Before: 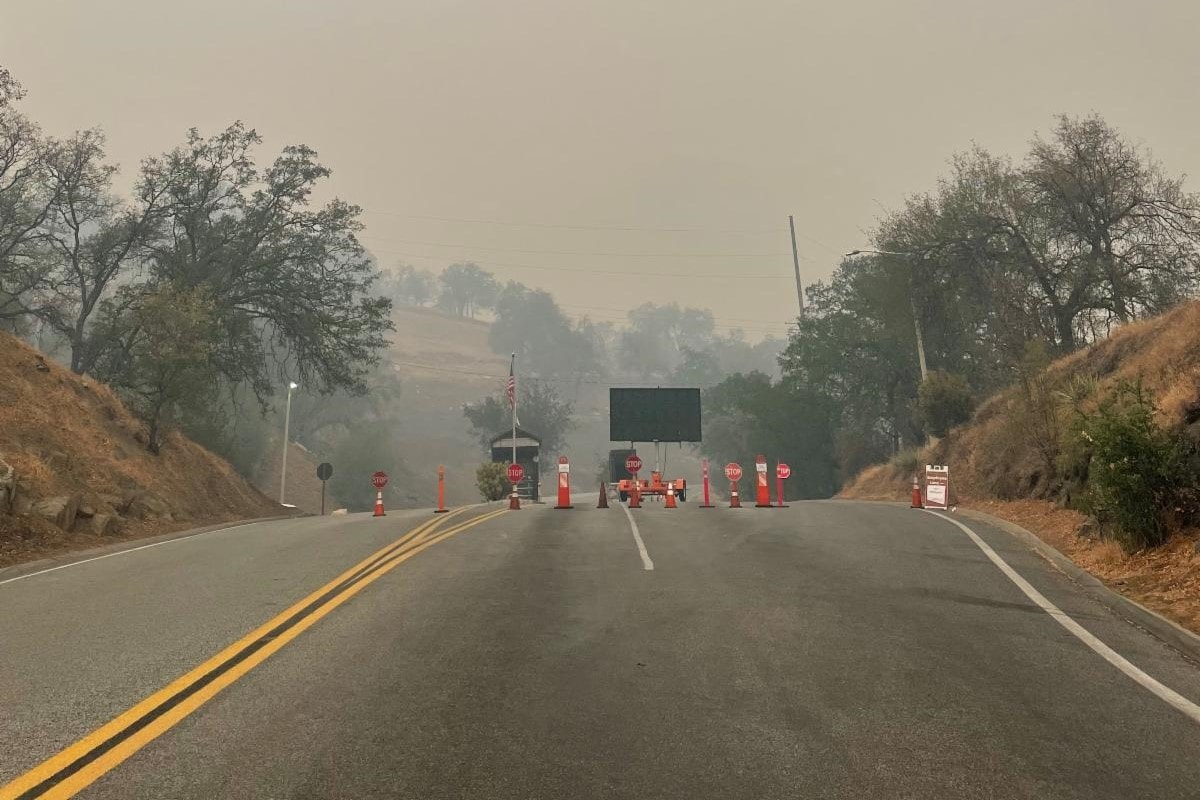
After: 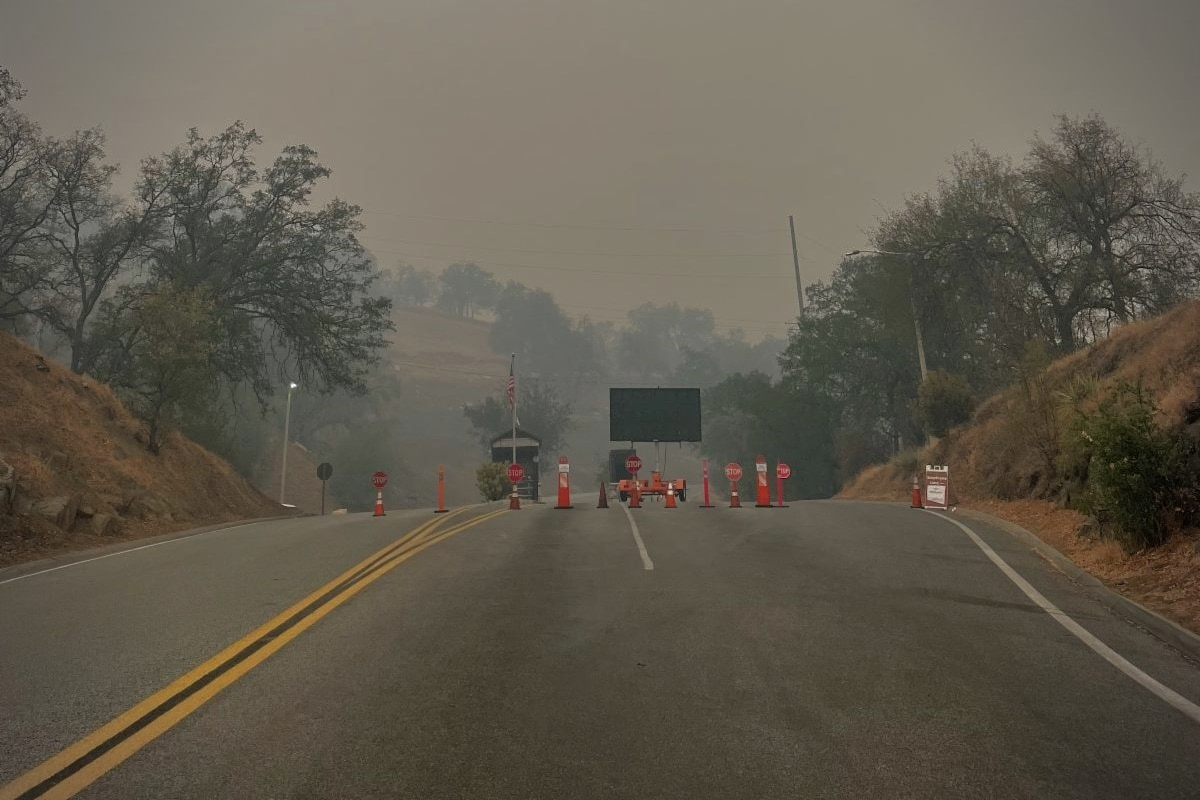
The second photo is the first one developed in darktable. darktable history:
vignetting: on, module defaults
base curve: curves: ch0 [(0, 0) (0.841, 0.609) (1, 1)]
